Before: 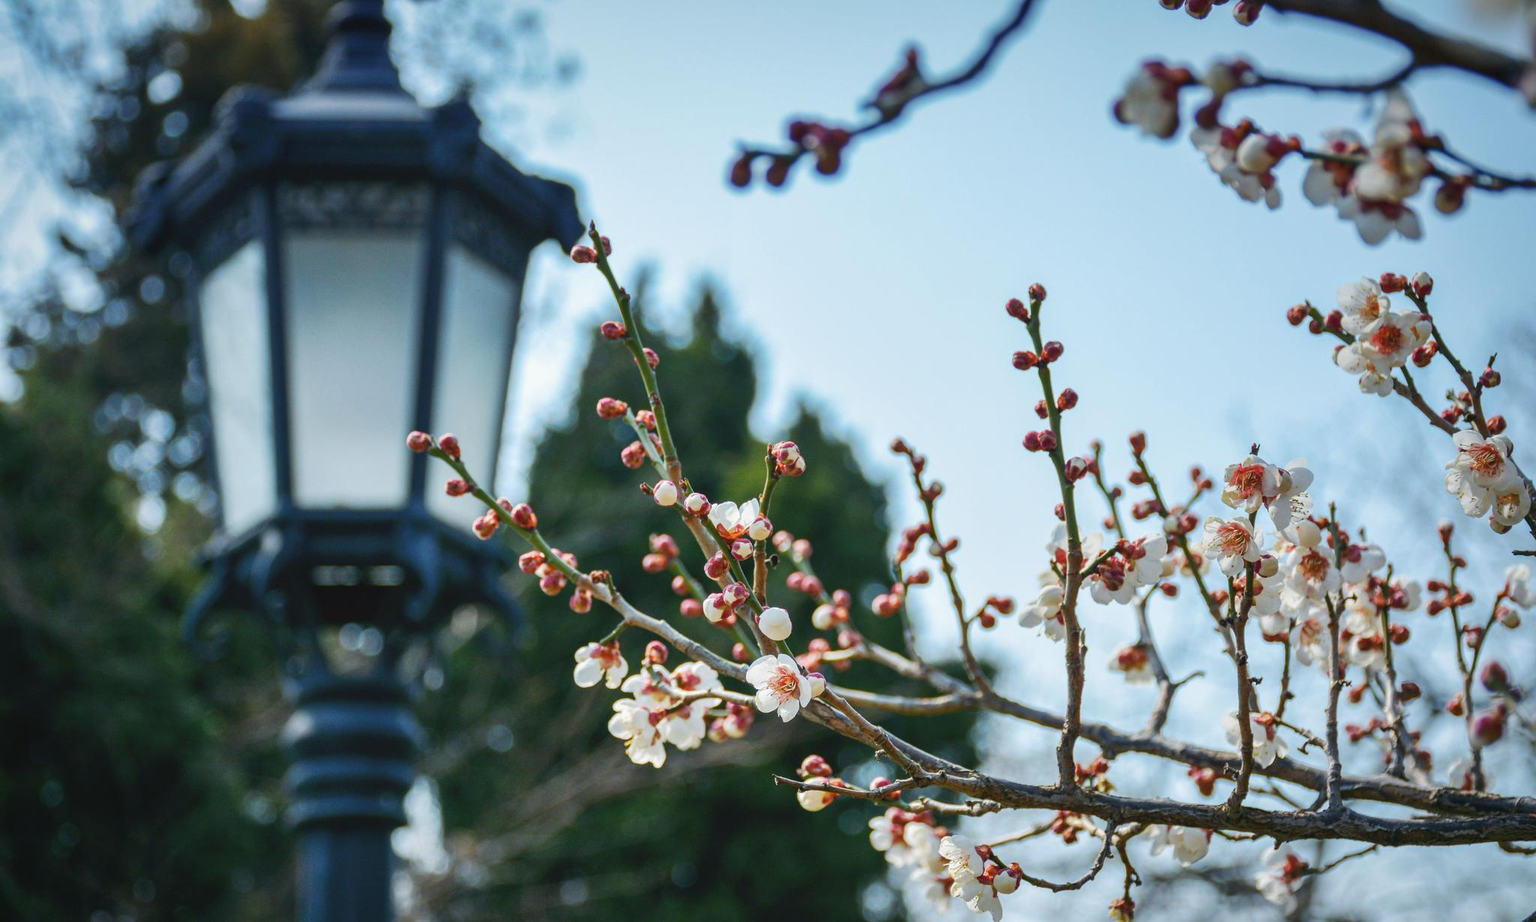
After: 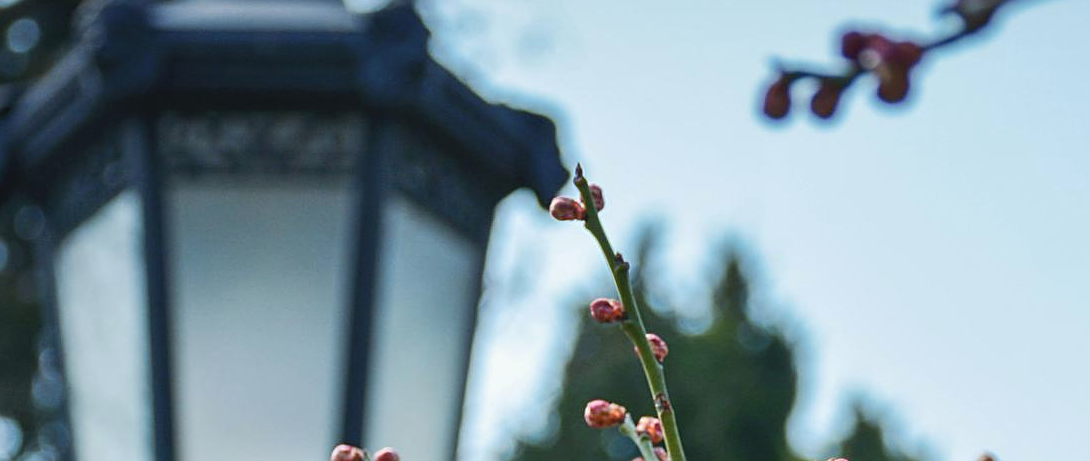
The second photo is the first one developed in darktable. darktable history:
crop: left 10.316%, top 10.627%, right 36.454%, bottom 51.827%
sharpen: on, module defaults
contrast brightness saturation: saturation -0.056
